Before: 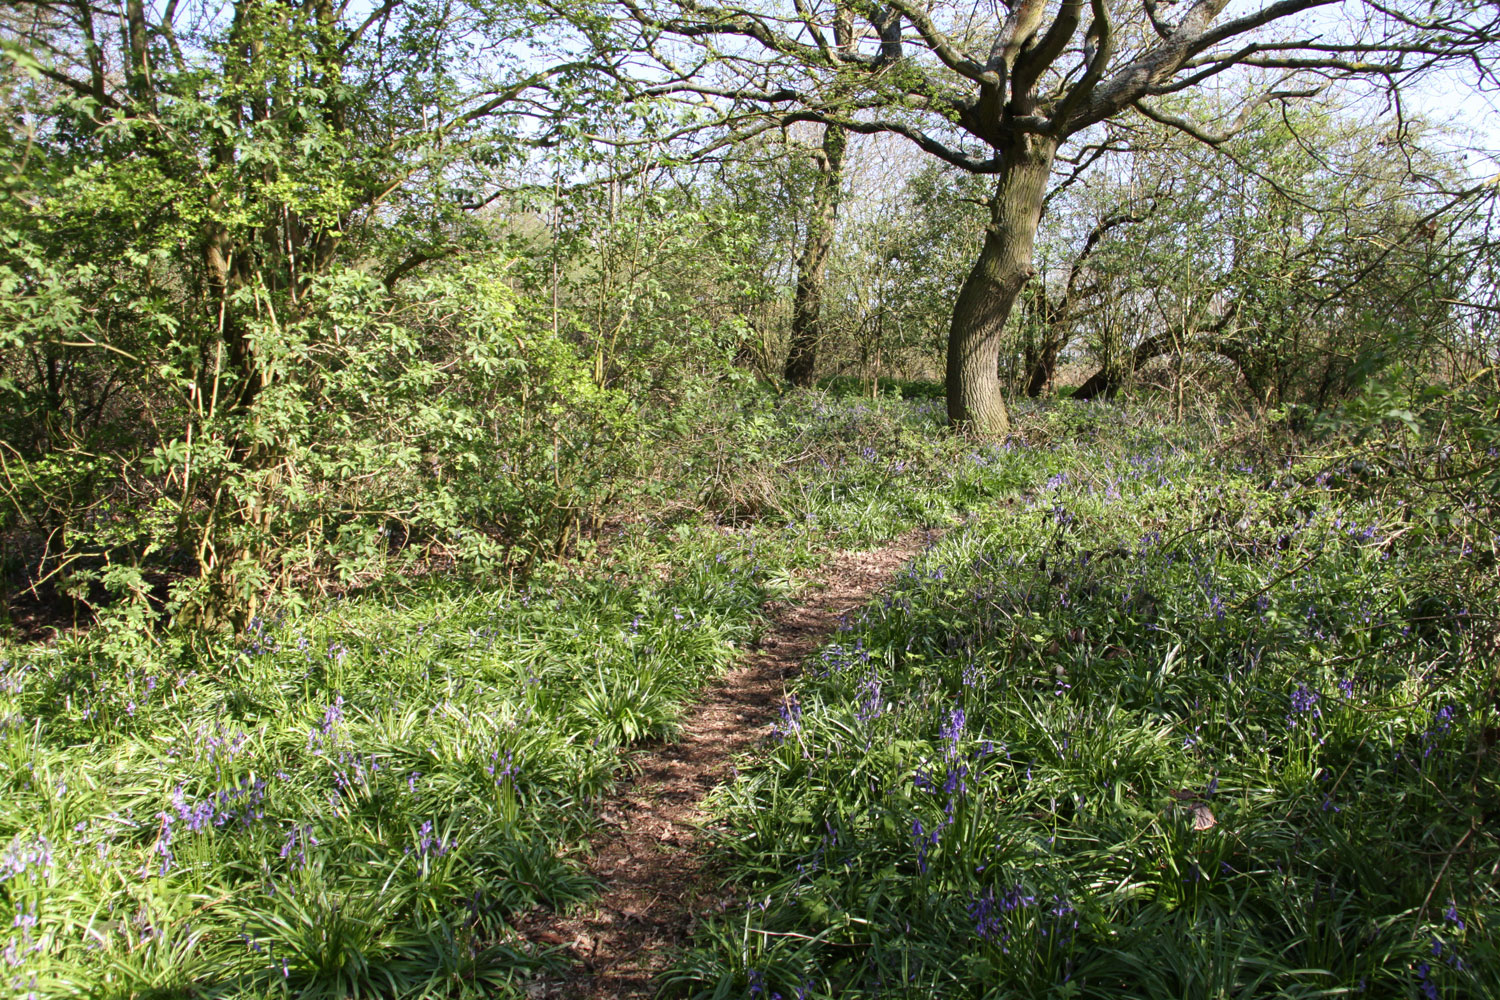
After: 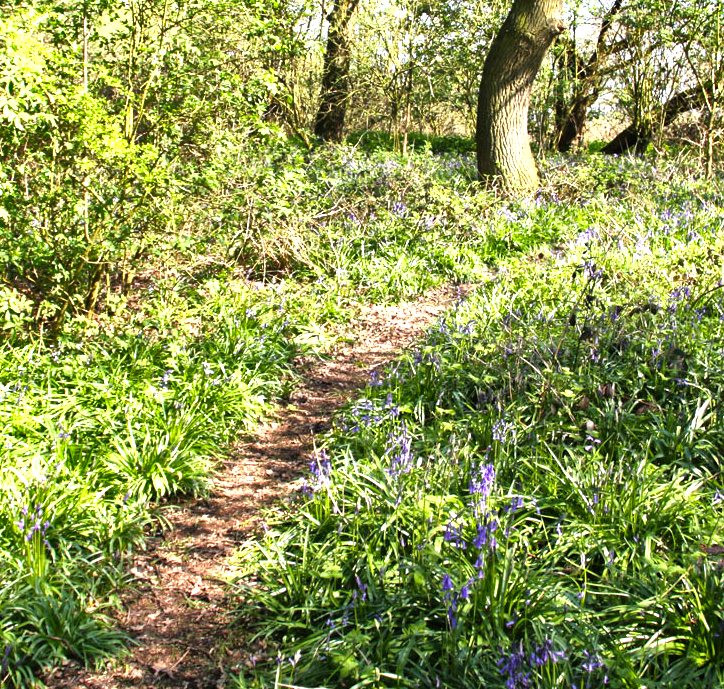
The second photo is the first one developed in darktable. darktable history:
shadows and highlights: soften with gaussian
color balance rgb: shadows lift › chroma 1.004%, shadows lift › hue 216.22°, perceptual saturation grading › global saturation 19.872%
exposure: exposure 0.664 EV, compensate exposure bias true, compensate highlight preservation false
crop: left 31.355%, top 24.558%, right 20.35%, bottom 6.468%
tone equalizer: -8 EV -0.731 EV, -7 EV -0.711 EV, -6 EV -0.623 EV, -5 EV -0.381 EV, -3 EV 0.405 EV, -2 EV 0.6 EV, -1 EV 0.697 EV, +0 EV 0.757 EV
